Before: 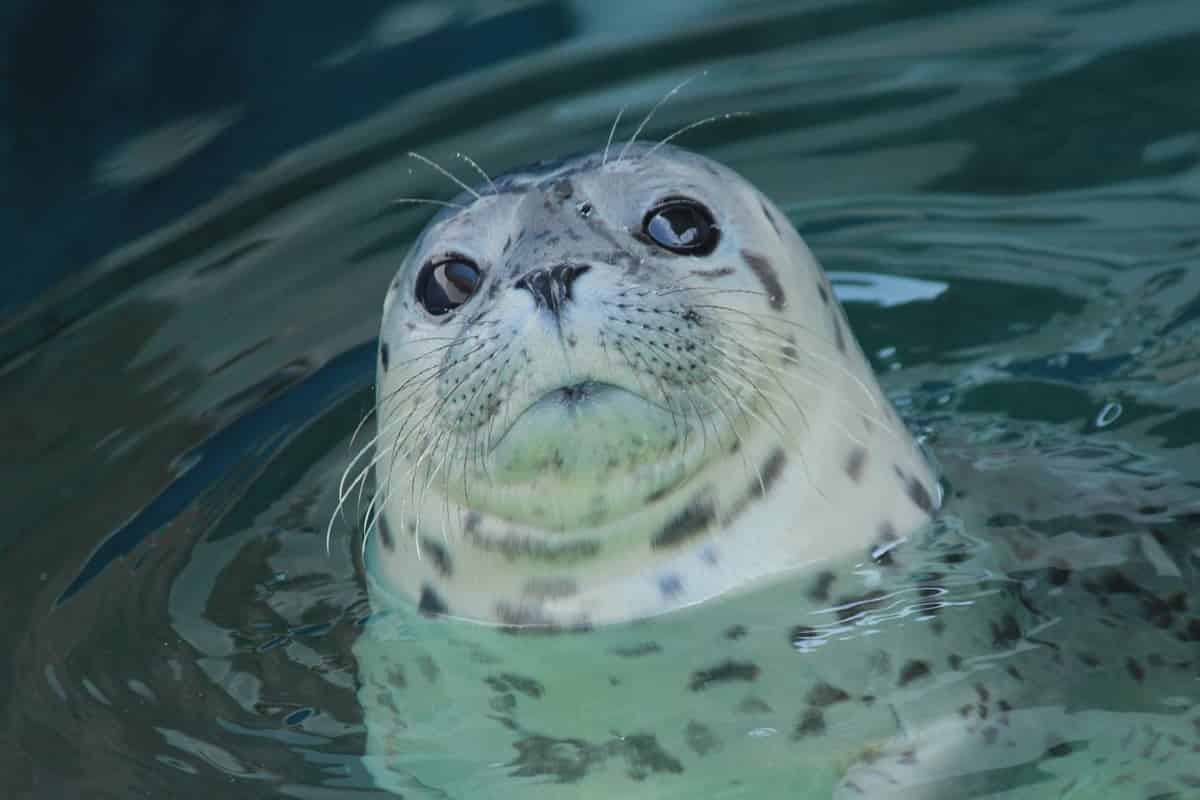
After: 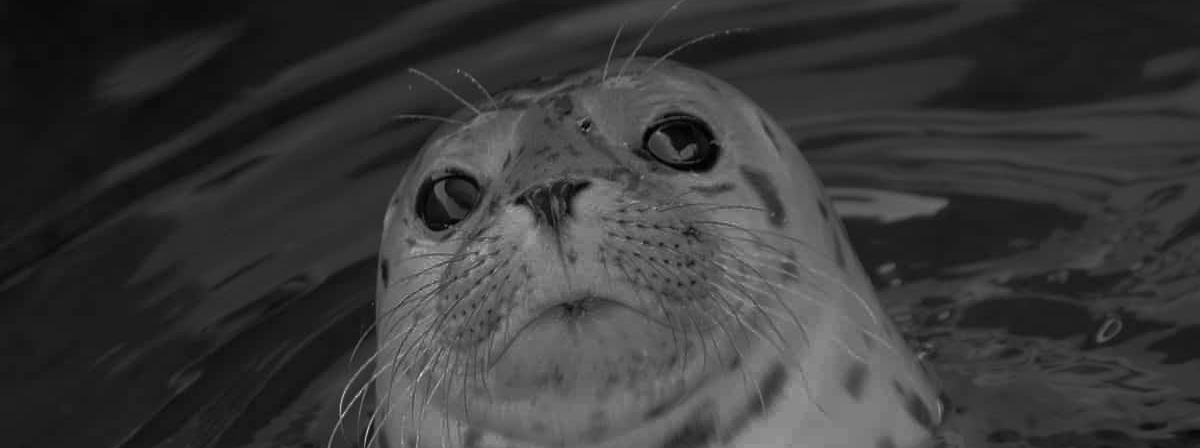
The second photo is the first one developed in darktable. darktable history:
exposure: black level correction 0.005, exposure 0.014 EV, compensate highlight preservation false
crop and rotate: top 10.605%, bottom 33.274%
monochrome: on, module defaults
base curve: curves: ch0 [(0, 0) (0.564, 0.291) (0.802, 0.731) (1, 1)]
